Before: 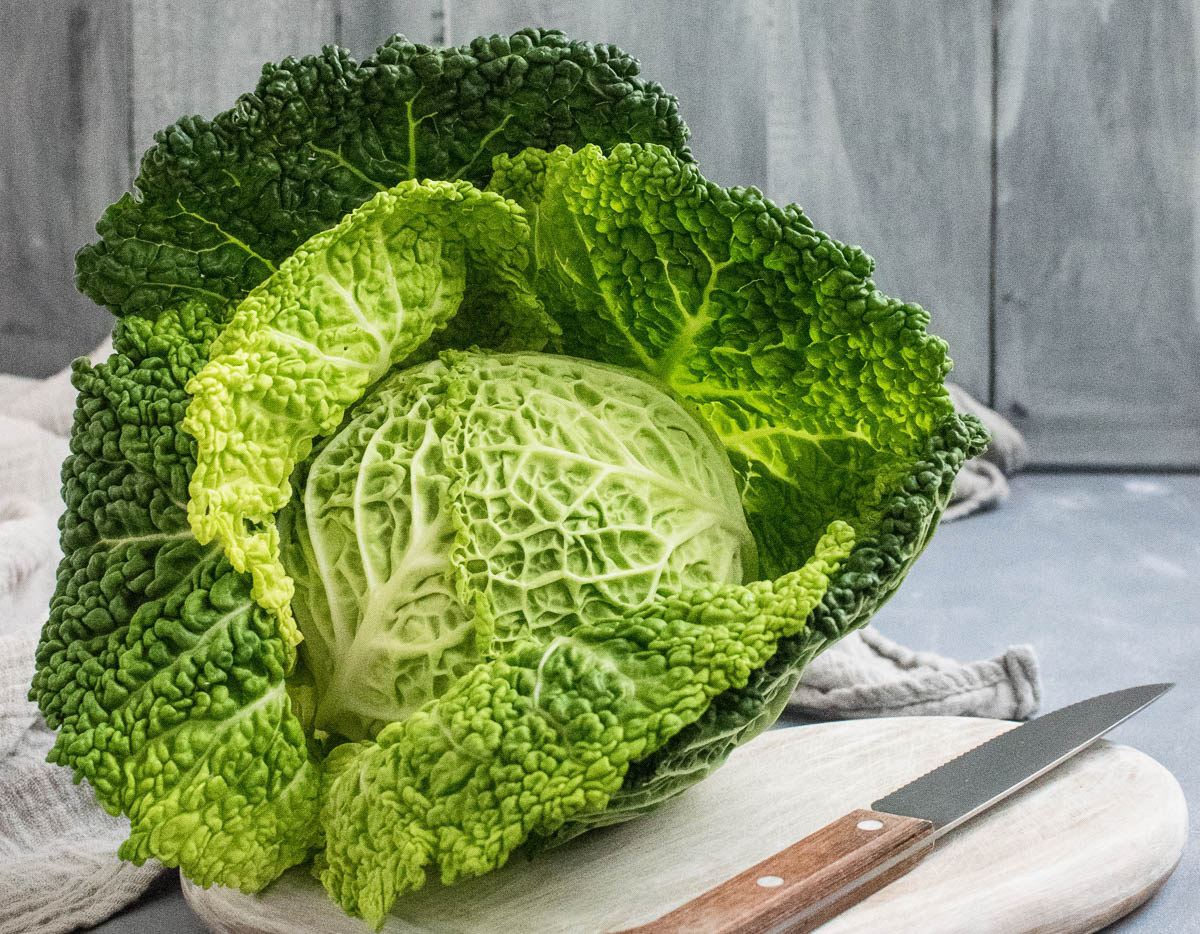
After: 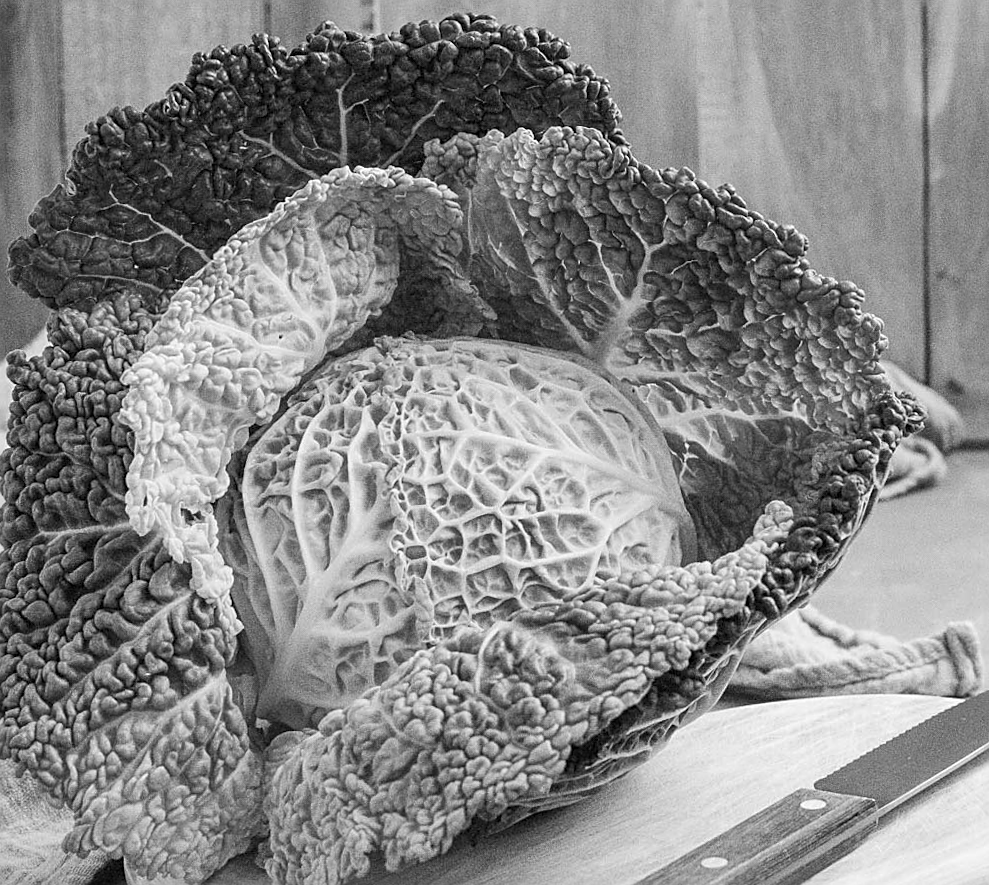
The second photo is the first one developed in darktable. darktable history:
sharpen: on, module defaults
crop and rotate: angle 1°, left 4.281%, top 0.642%, right 11.383%, bottom 2.486%
monochrome: on, module defaults
